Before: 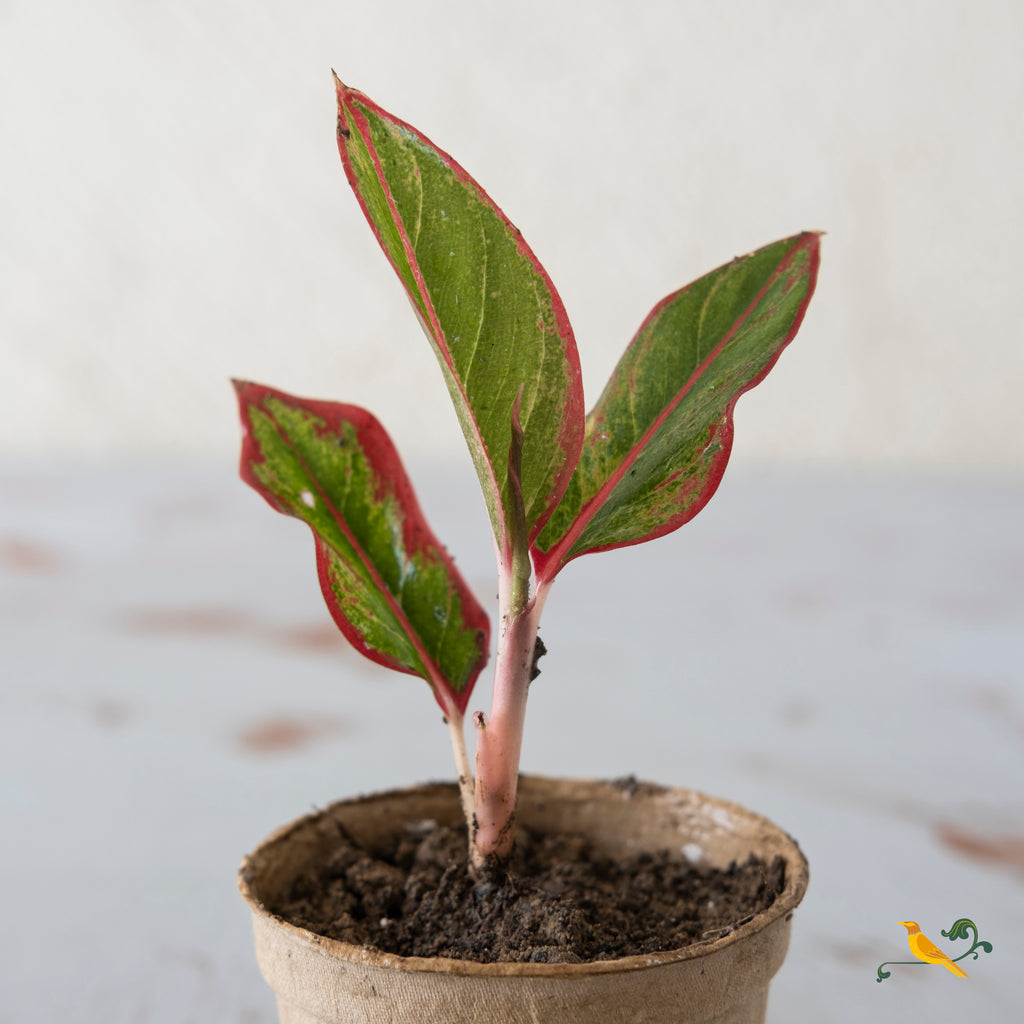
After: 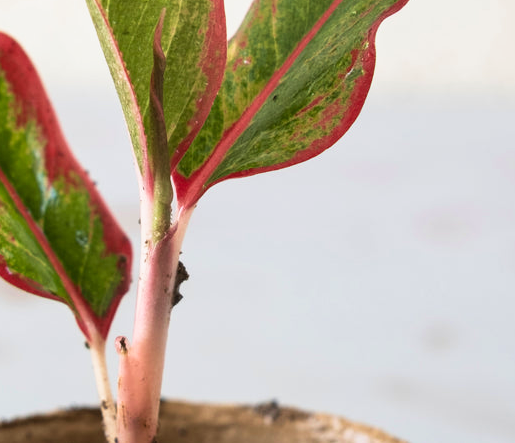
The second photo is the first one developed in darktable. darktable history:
velvia: on, module defaults
crop: left 35.03%, top 36.625%, right 14.663%, bottom 20.057%
base curve: curves: ch0 [(0, 0) (0.688, 0.865) (1, 1)], preserve colors none
